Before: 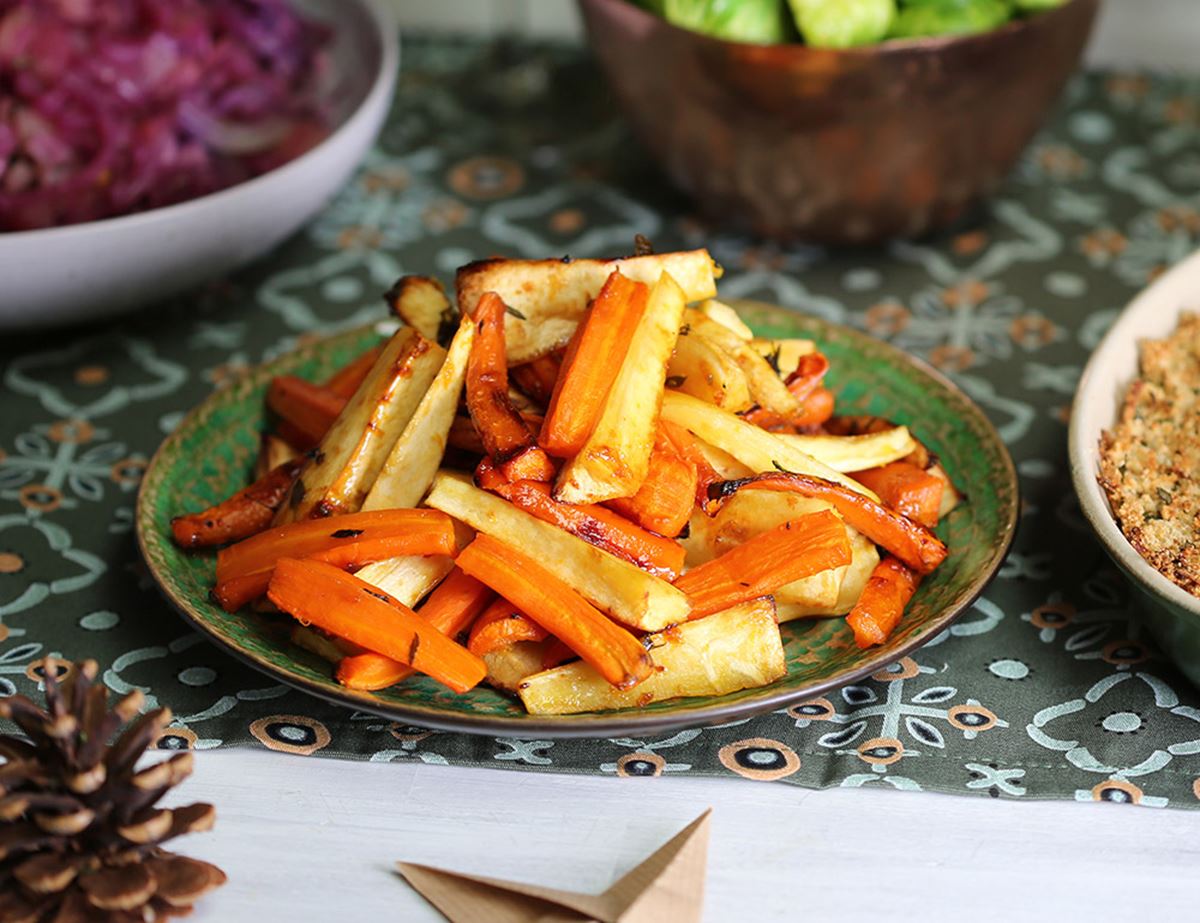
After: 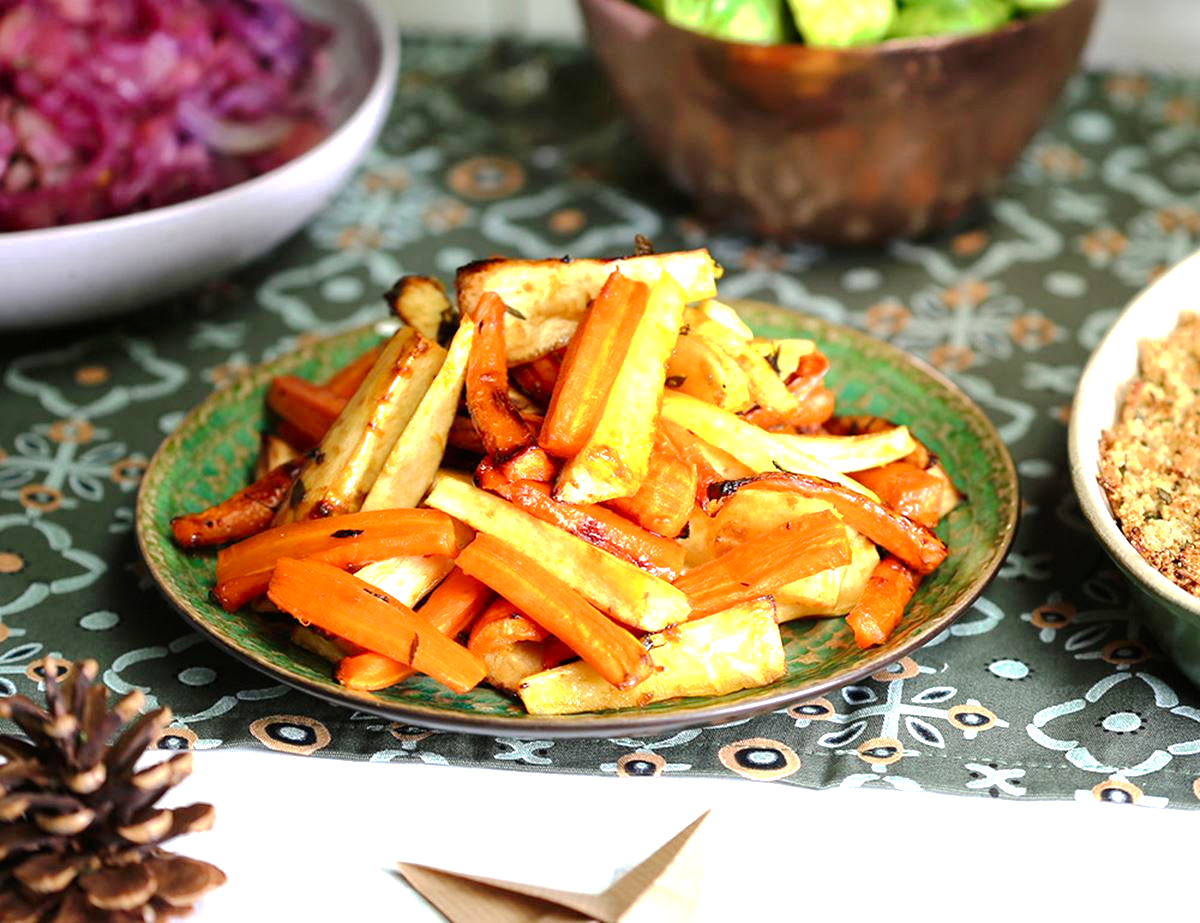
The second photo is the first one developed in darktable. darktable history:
tone curve: curves: ch0 [(0, 0) (0.003, 0.002) (0.011, 0.006) (0.025, 0.013) (0.044, 0.019) (0.069, 0.032) (0.1, 0.056) (0.136, 0.095) (0.177, 0.144) (0.224, 0.193) (0.277, 0.26) (0.335, 0.331) (0.399, 0.405) (0.468, 0.479) (0.543, 0.552) (0.623, 0.624) (0.709, 0.699) (0.801, 0.772) (0.898, 0.856) (1, 1)], preserve colors none
exposure: exposure 1 EV, compensate highlight preservation false
